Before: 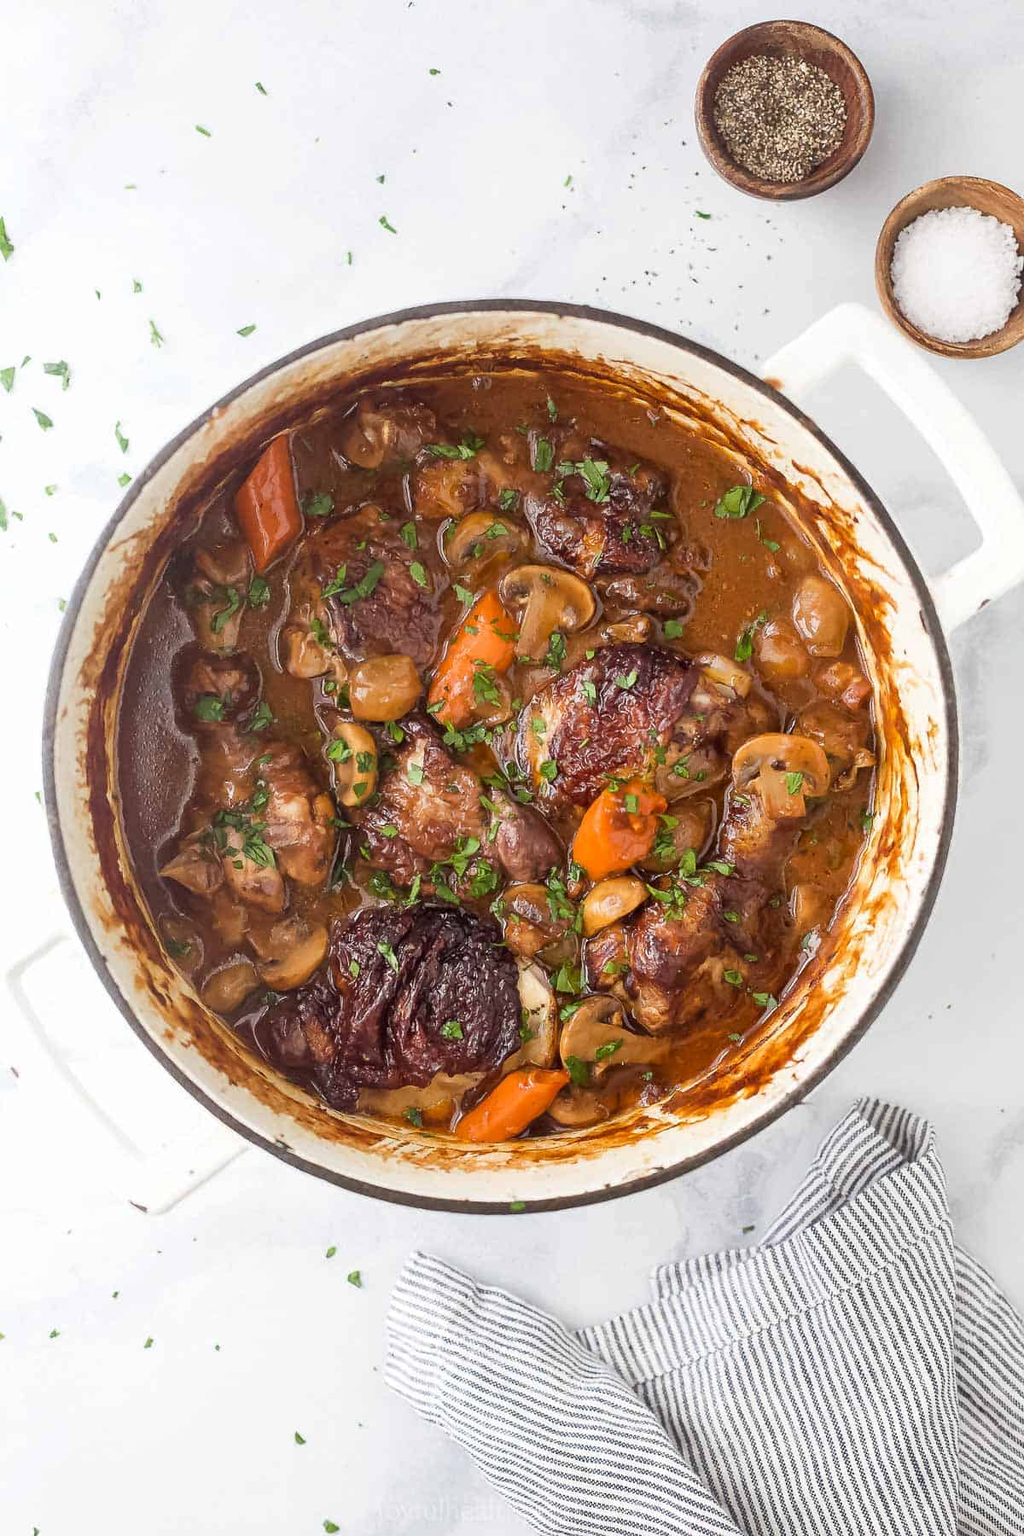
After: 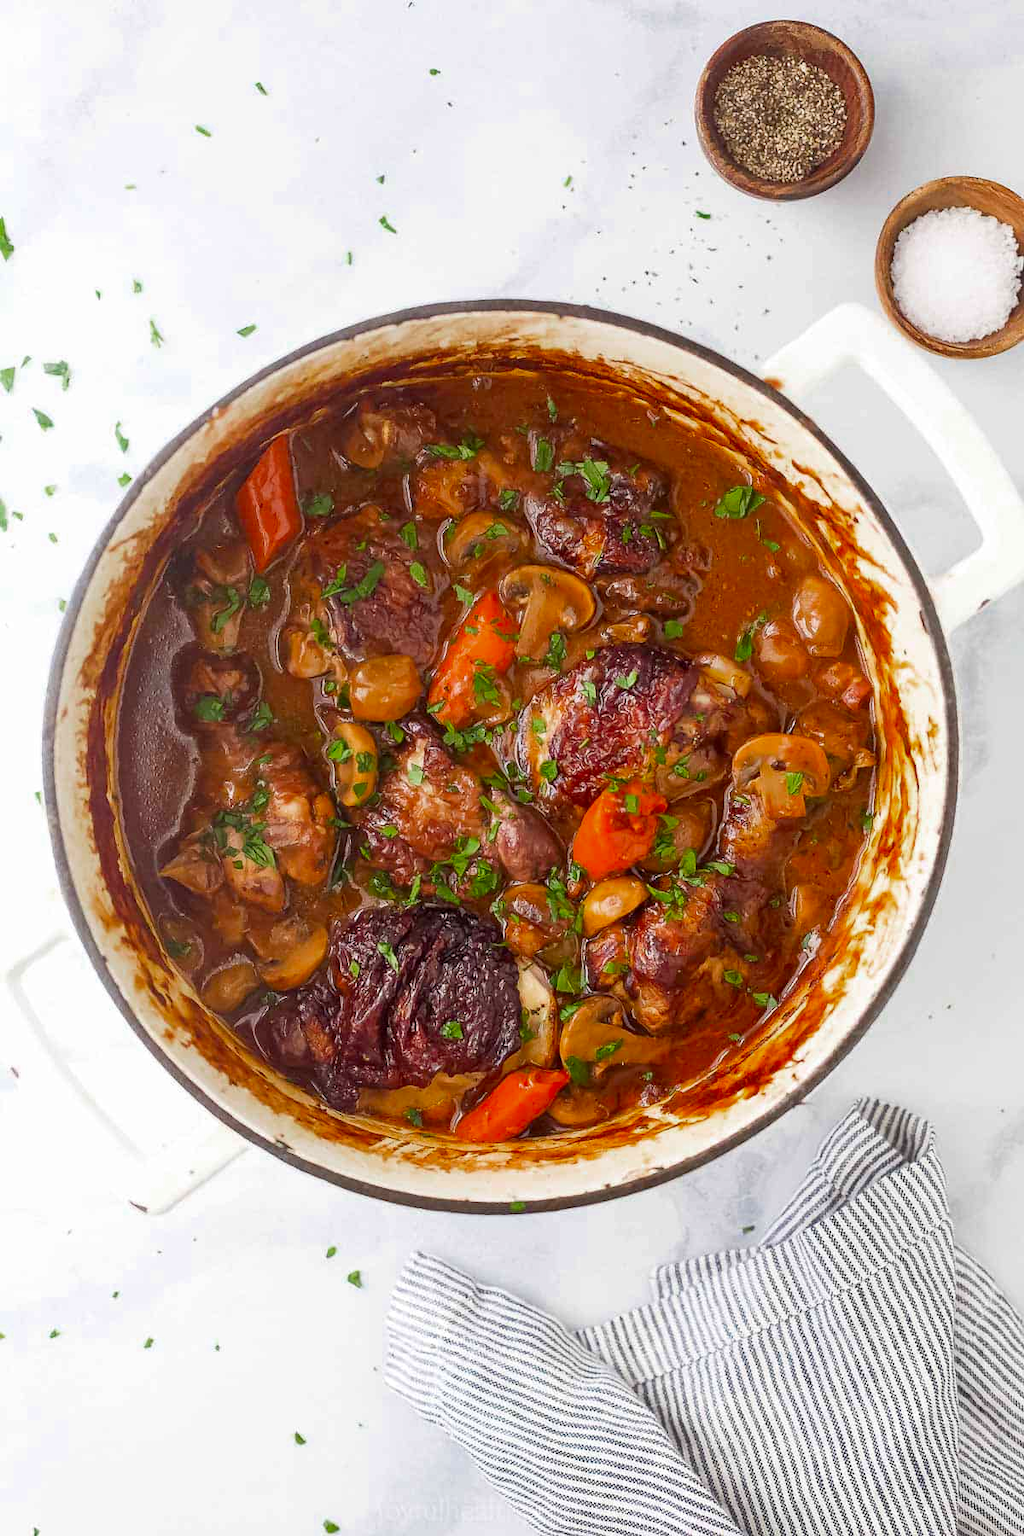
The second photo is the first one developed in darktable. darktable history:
color zones: curves: ch0 [(0, 0.425) (0.143, 0.422) (0.286, 0.42) (0.429, 0.419) (0.571, 0.419) (0.714, 0.42) (0.857, 0.422) (1, 0.425)]; ch1 [(0, 0.666) (0.143, 0.669) (0.286, 0.671) (0.429, 0.67) (0.571, 0.67) (0.714, 0.67) (0.857, 0.67) (1, 0.666)]
